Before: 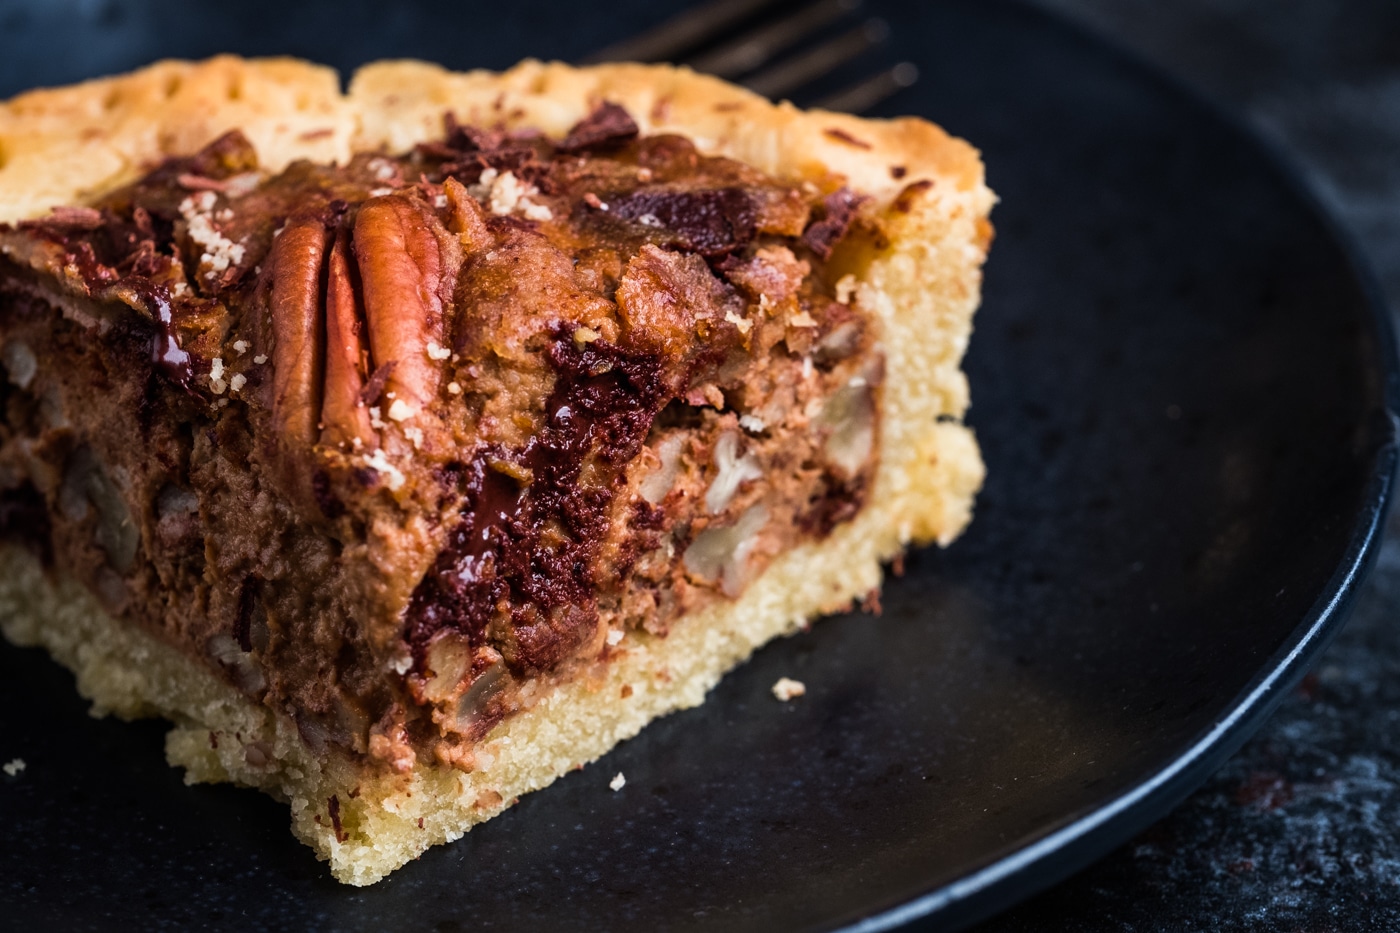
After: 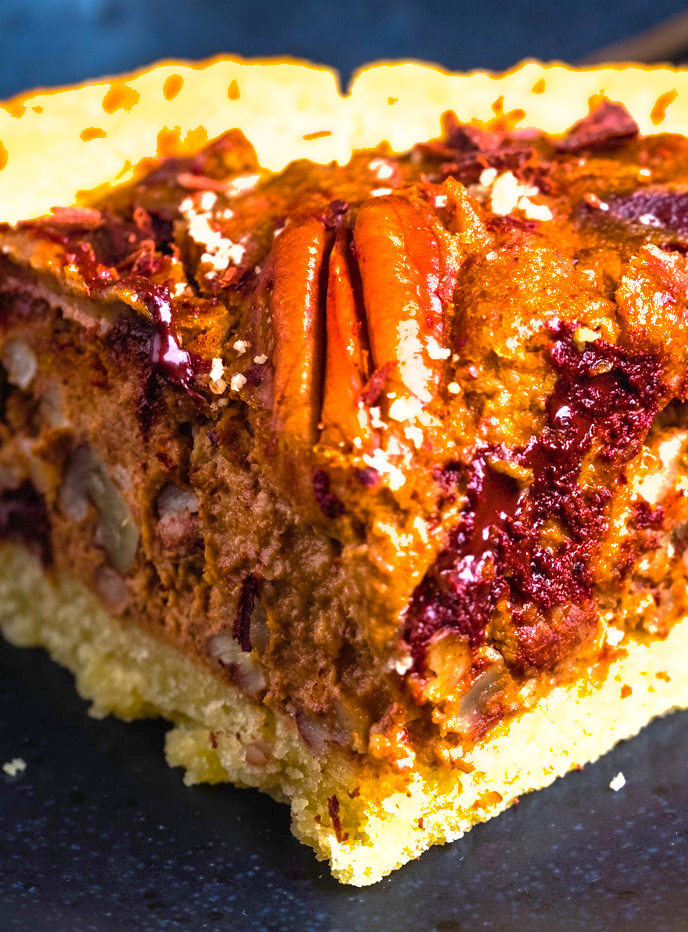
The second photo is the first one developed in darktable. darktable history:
crop and rotate: left 0%, top 0%, right 50.845%
tone equalizer: on, module defaults
shadows and highlights: on, module defaults
color balance rgb: linear chroma grading › global chroma 15%, perceptual saturation grading › global saturation 30%
exposure: black level correction 0, exposure 1.388 EV, compensate exposure bias true, compensate highlight preservation false
